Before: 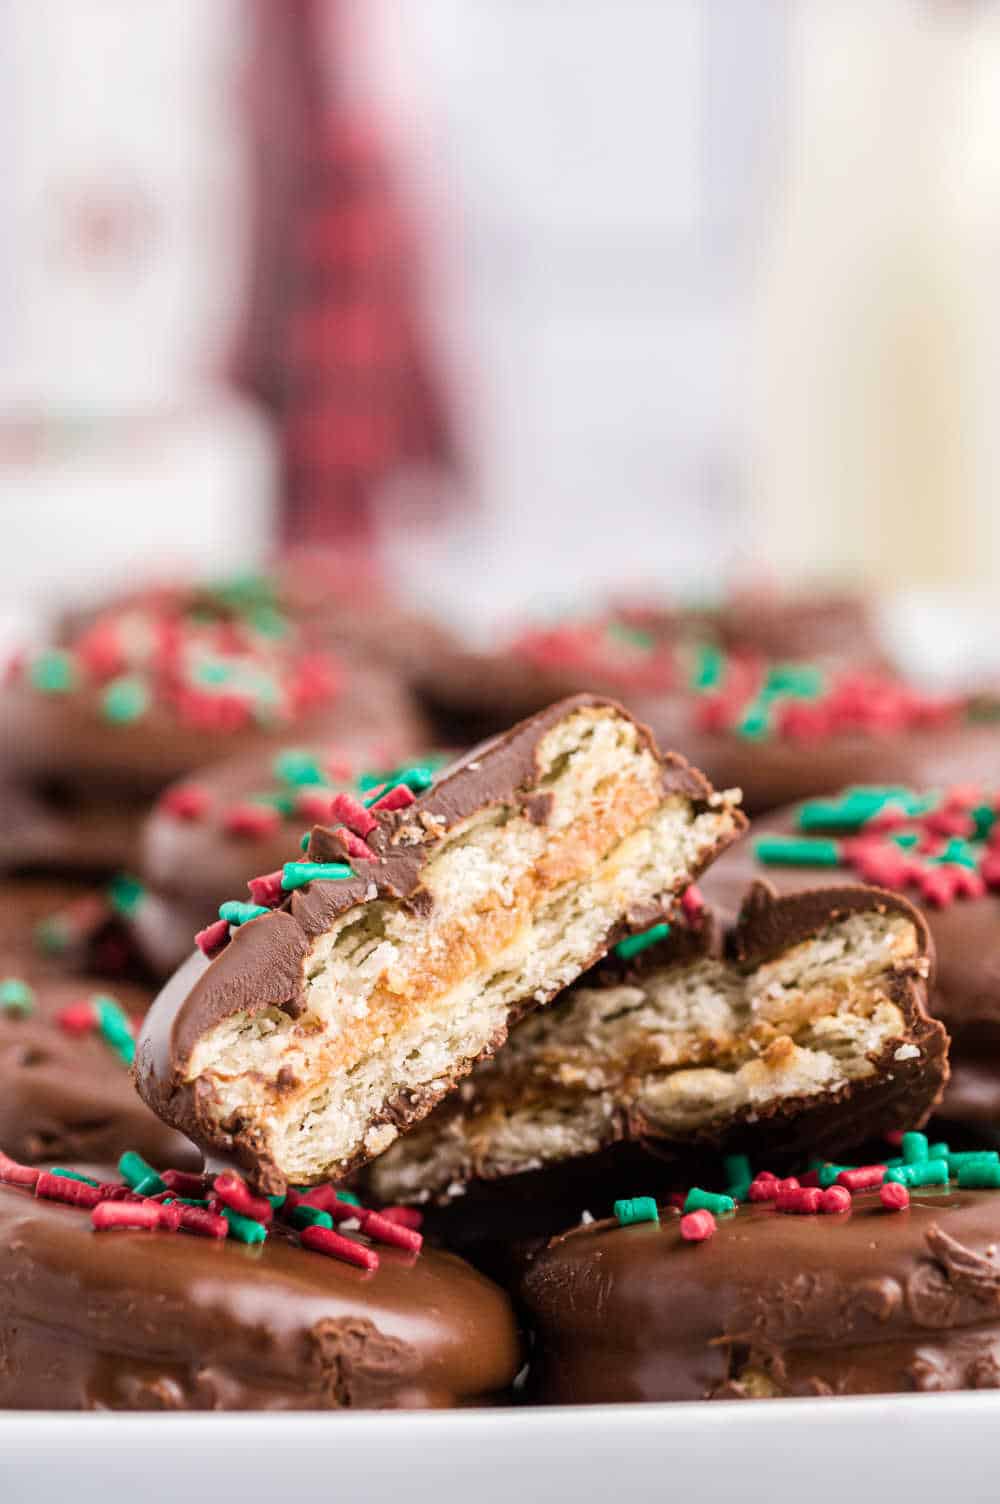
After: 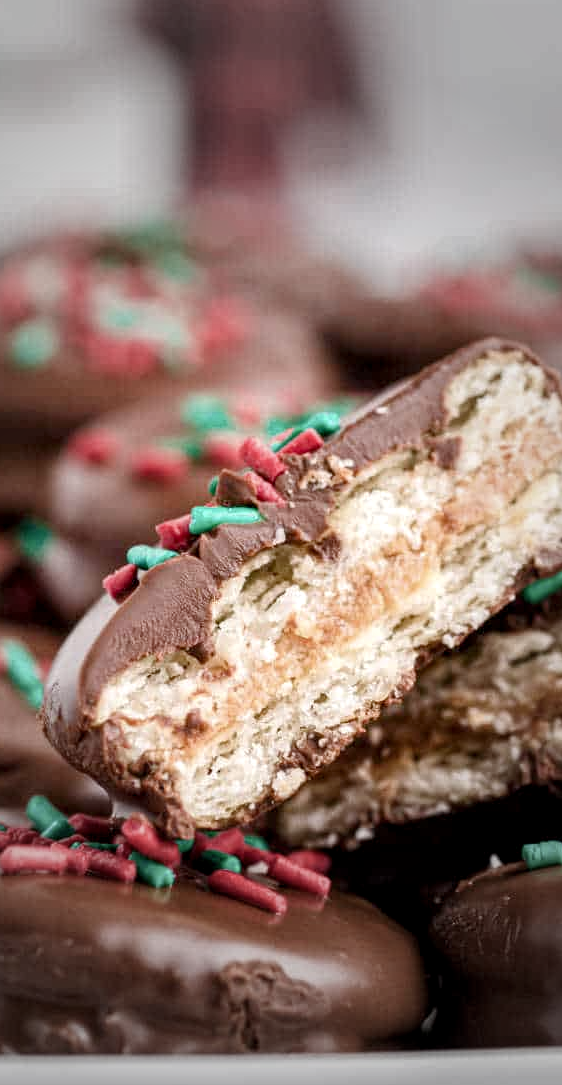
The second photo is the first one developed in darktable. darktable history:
vignetting: fall-off start 33.07%, fall-off radius 64.56%, center (-0.08, 0.07), width/height ratio 0.952, unbound false
local contrast: highlights 105%, shadows 101%, detail 132%, midtone range 0.2
crop: left 9.257%, top 23.702%, right 34.5%, bottom 4.136%
color balance rgb: perceptual saturation grading › global saturation -10.096%, perceptual saturation grading › highlights -27.096%, perceptual saturation grading › shadows 20.639%
